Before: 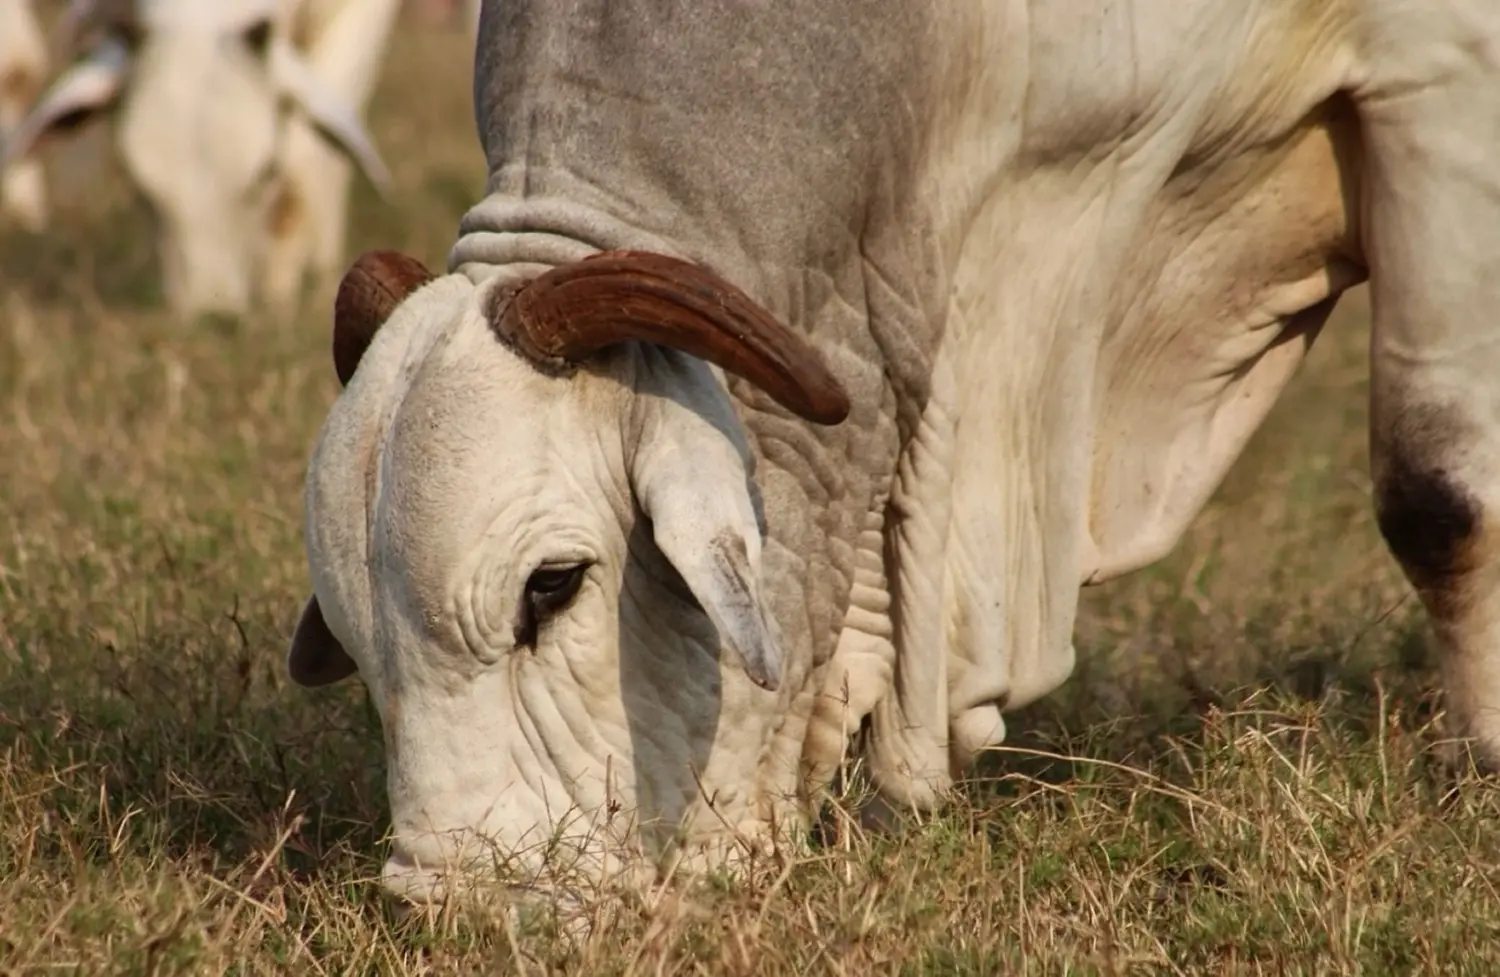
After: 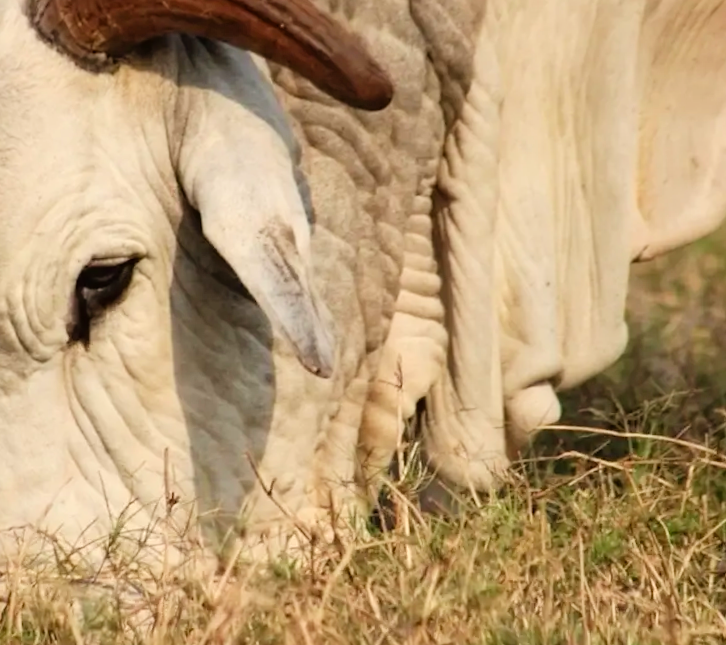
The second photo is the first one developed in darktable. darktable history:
rotate and perspective: rotation -2.12°, lens shift (vertical) 0.009, lens shift (horizontal) -0.008, automatic cropping original format, crop left 0.036, crop right 0.964, crop top 0.05, crop bottom 0.959
color correction: highlights b* 3
crop and rotate: left 29.237%, top 31.152%, right 19.807%
tone curve: curves: ch0 [(0, 0) (0.07, 0.057) (0.15, 0.177) (0.352, 0.445) (0.59, 0.703) (0.857, 0.908) (1, 1)], color space Lab, linked channels, preserve colors none
